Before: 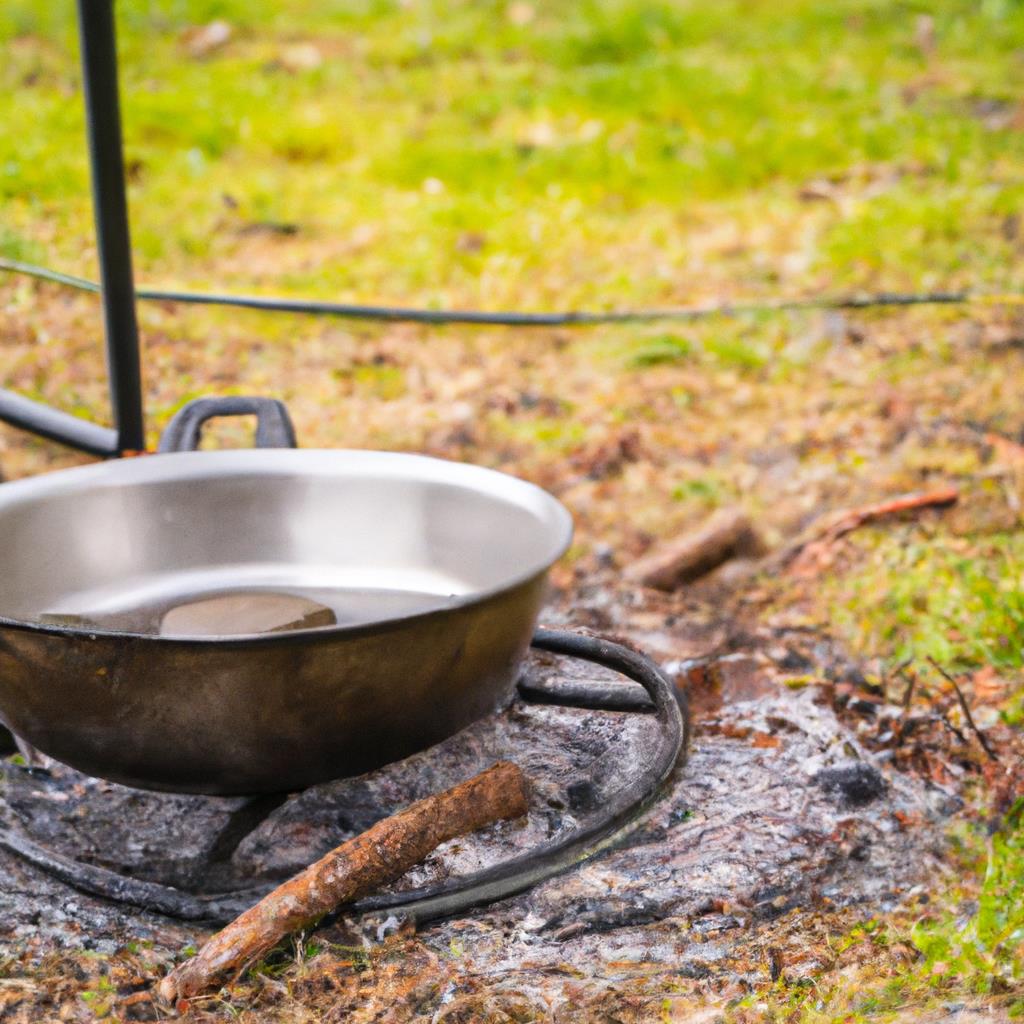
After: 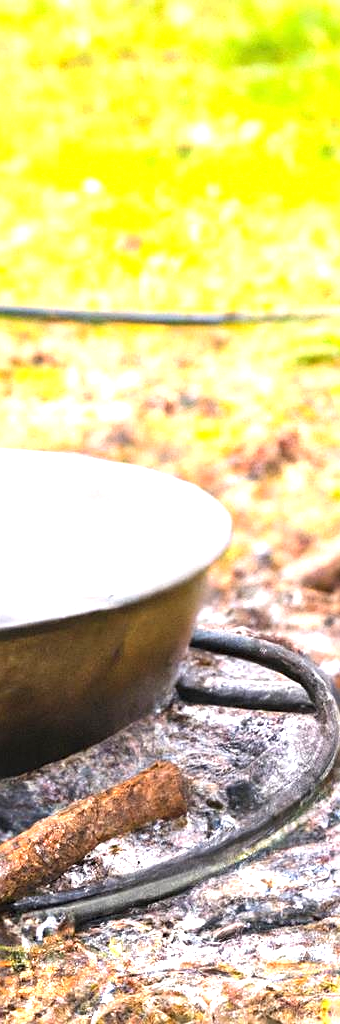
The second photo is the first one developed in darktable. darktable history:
crop: left 33.36%, right 33.36%
sharpen: on, module defaults
exposure: black level correction 0, exposure 1.2 EV, compensate exposure bias true, compensate highlight preservation false
